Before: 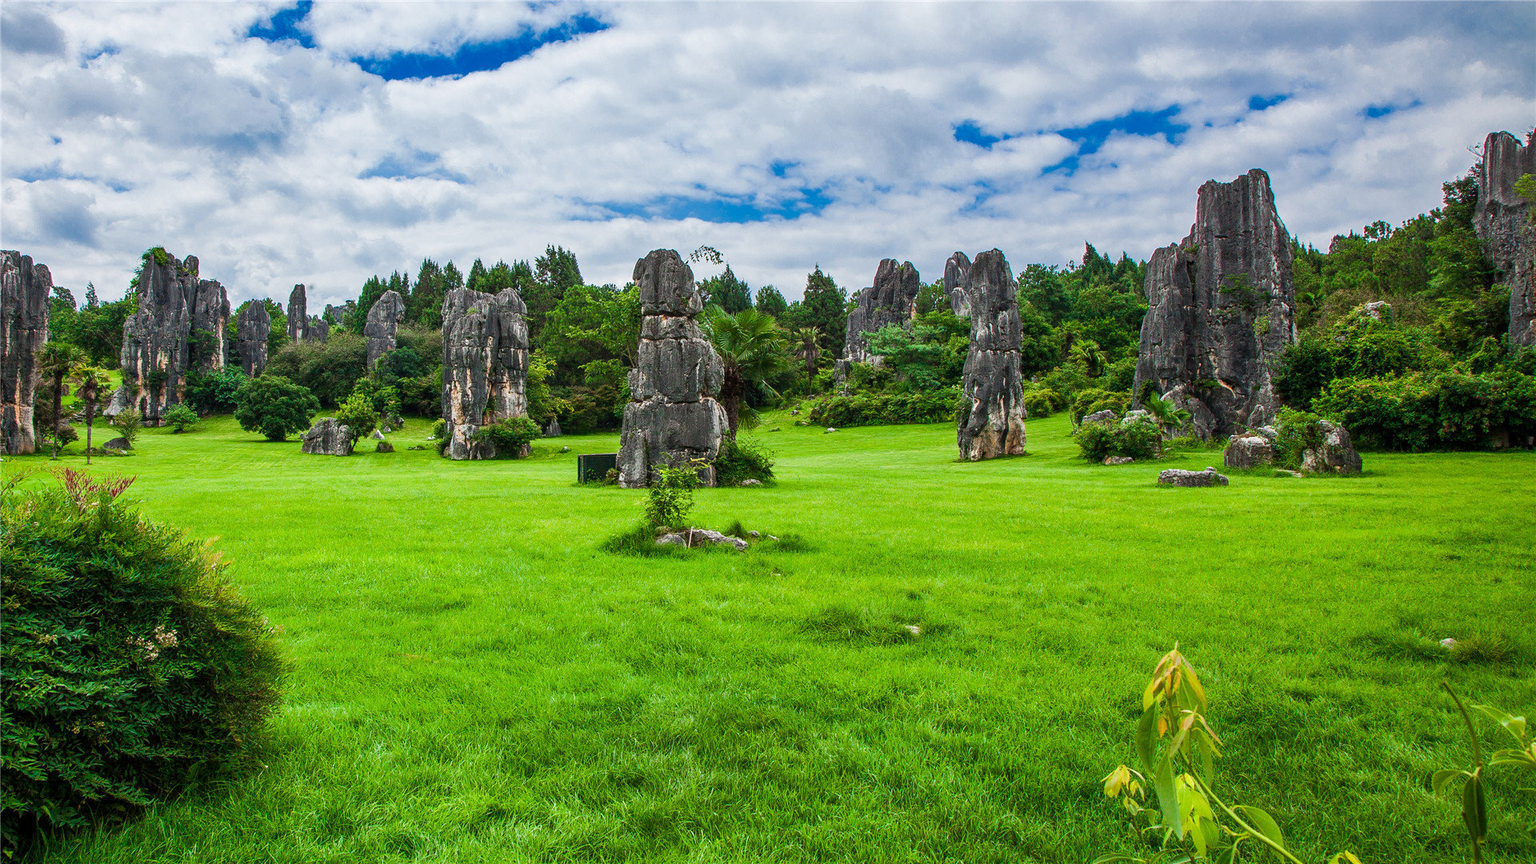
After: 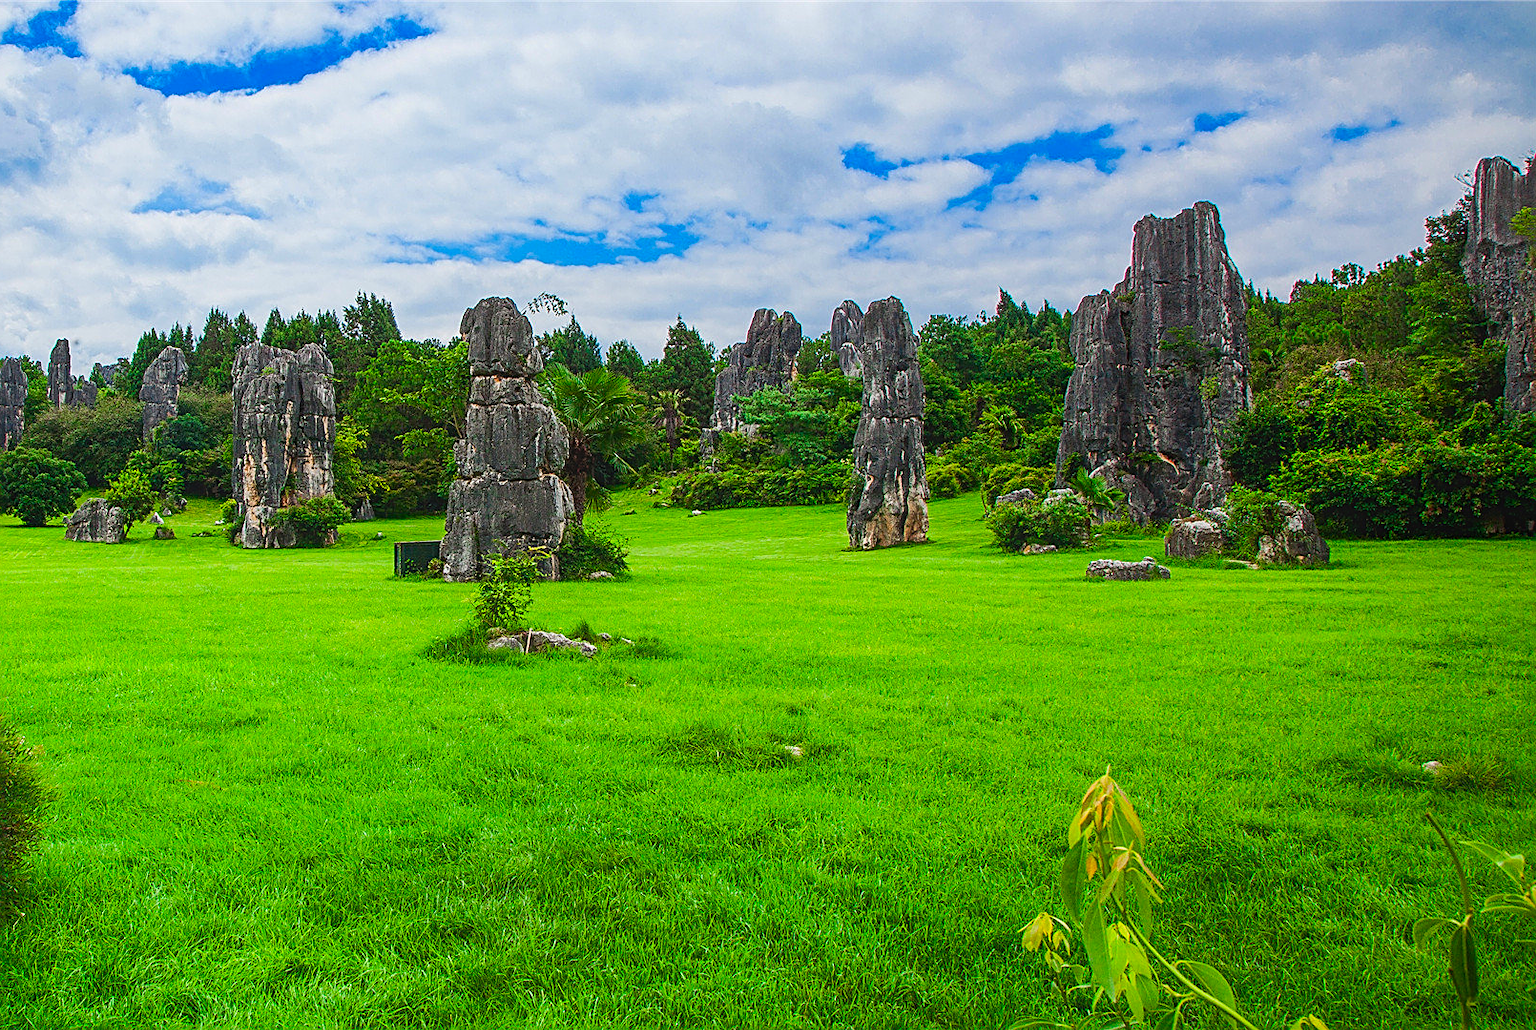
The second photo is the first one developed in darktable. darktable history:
contrast equalizer: y [[0.439, 0.44, 0.442, 0.457, 0.493, 0.498], [0.5 ×6], [0.5 ×6], [0 ×6], [0 ×6]]
contrast brightness saturation: contrast 0.09, saturation 0.28
crop: left 16.145%
sharpen: on, module defaults
